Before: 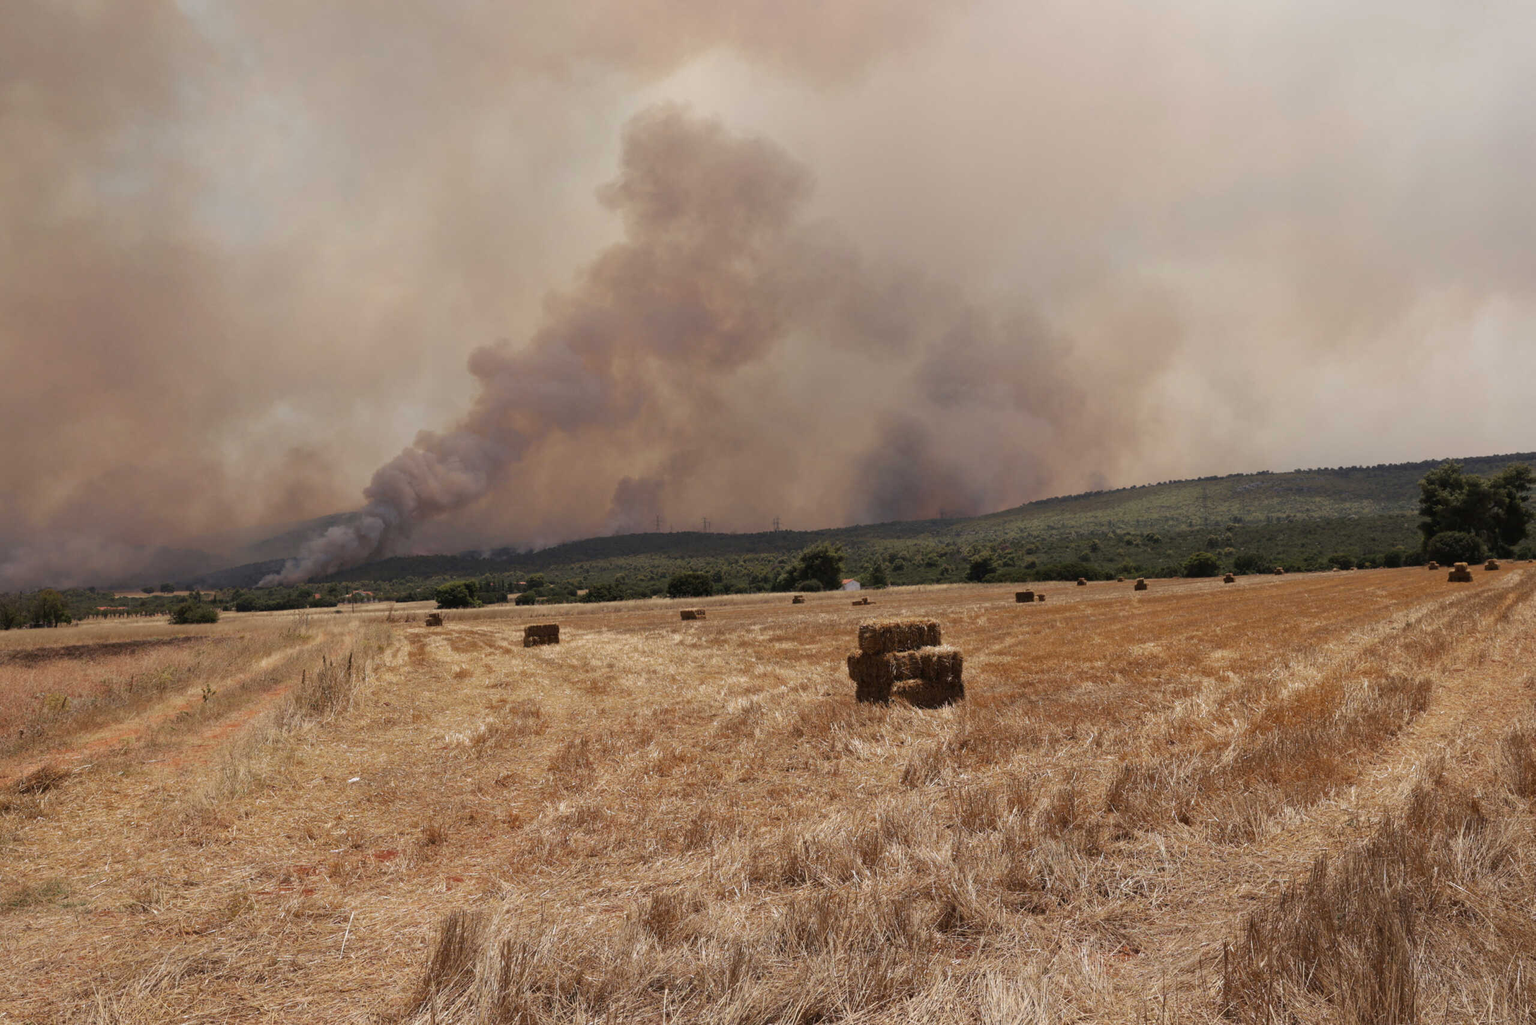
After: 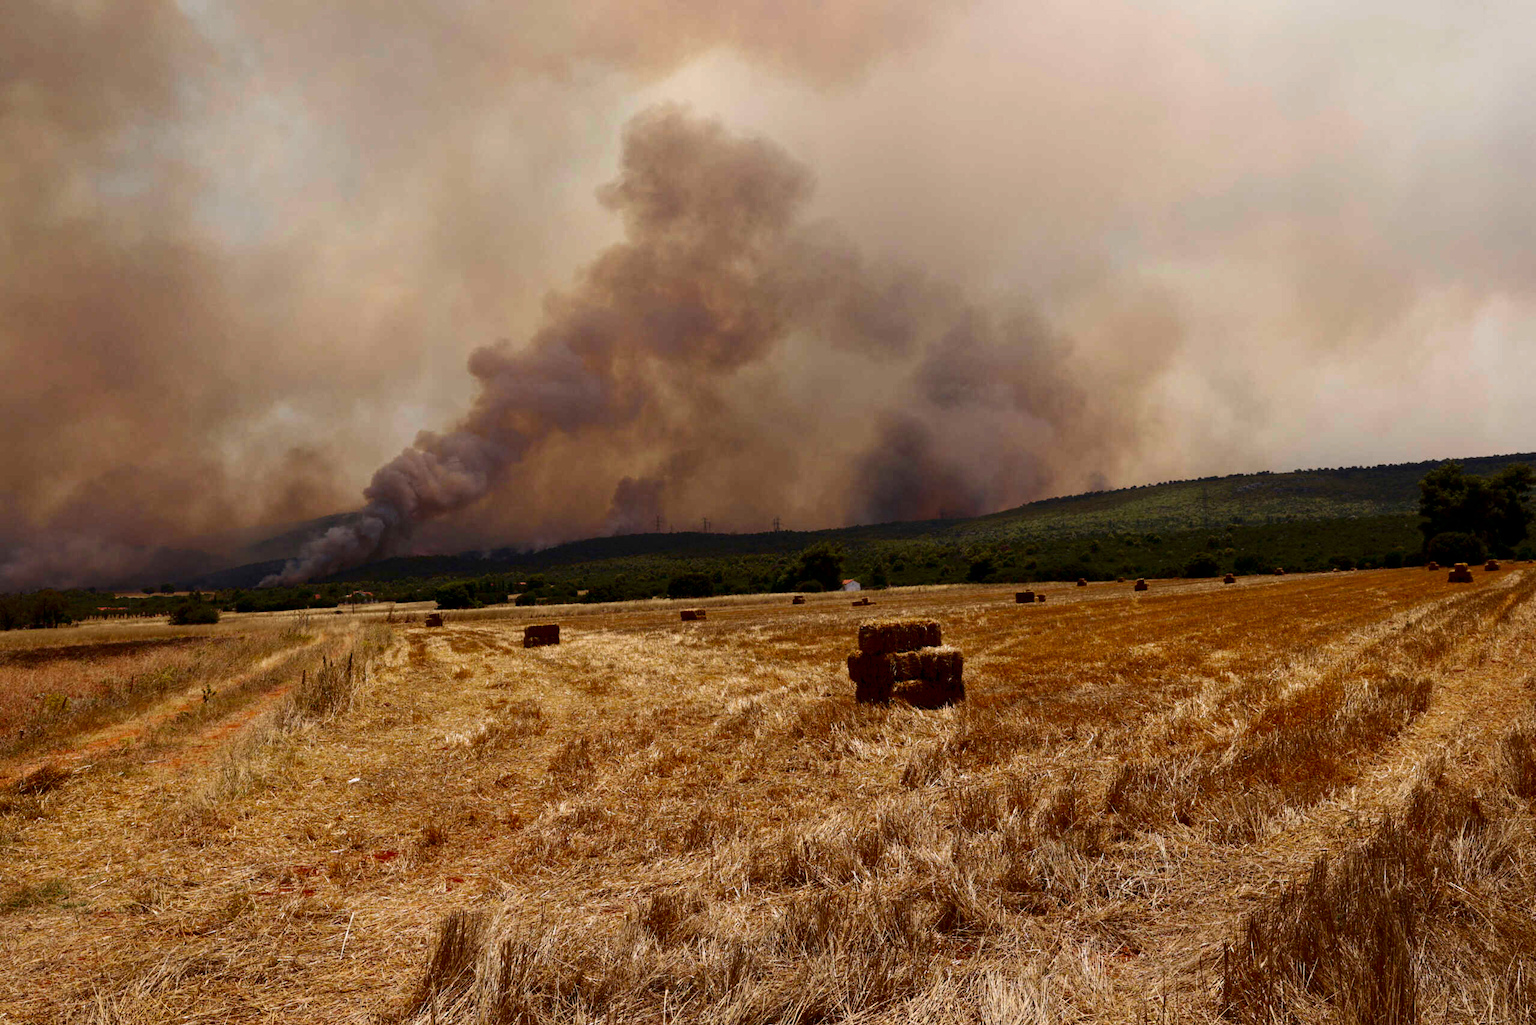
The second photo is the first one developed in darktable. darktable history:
contrast brightness saturation: contrast 0.218, brightness -0.194, saturation 0.234
exposure: black level correction 0.001, compensate highlight preservation false
color balance rgb: global offset › luminance -0.506%, perceptual saturation grading › global saturation 19.443%, perceptual brilliance grading › global brilliance 2.812%
